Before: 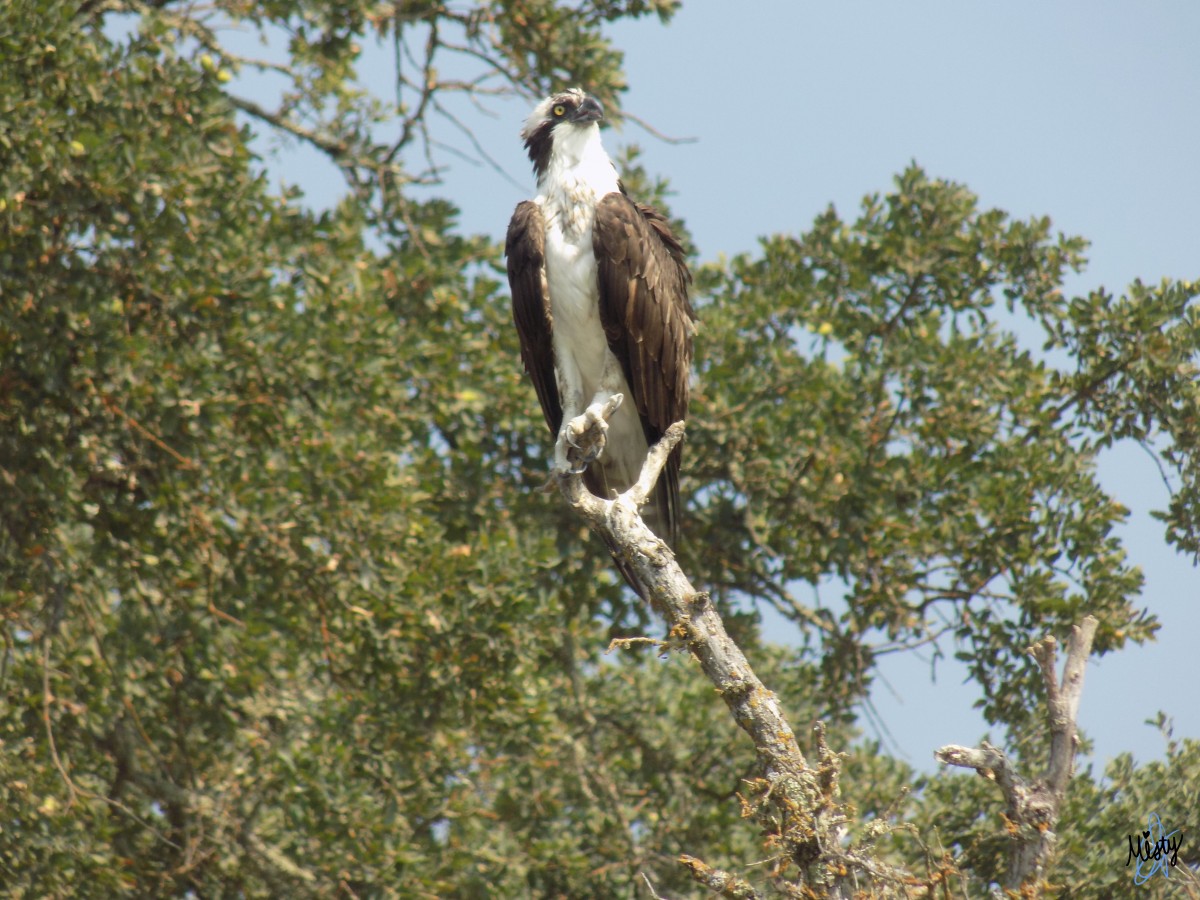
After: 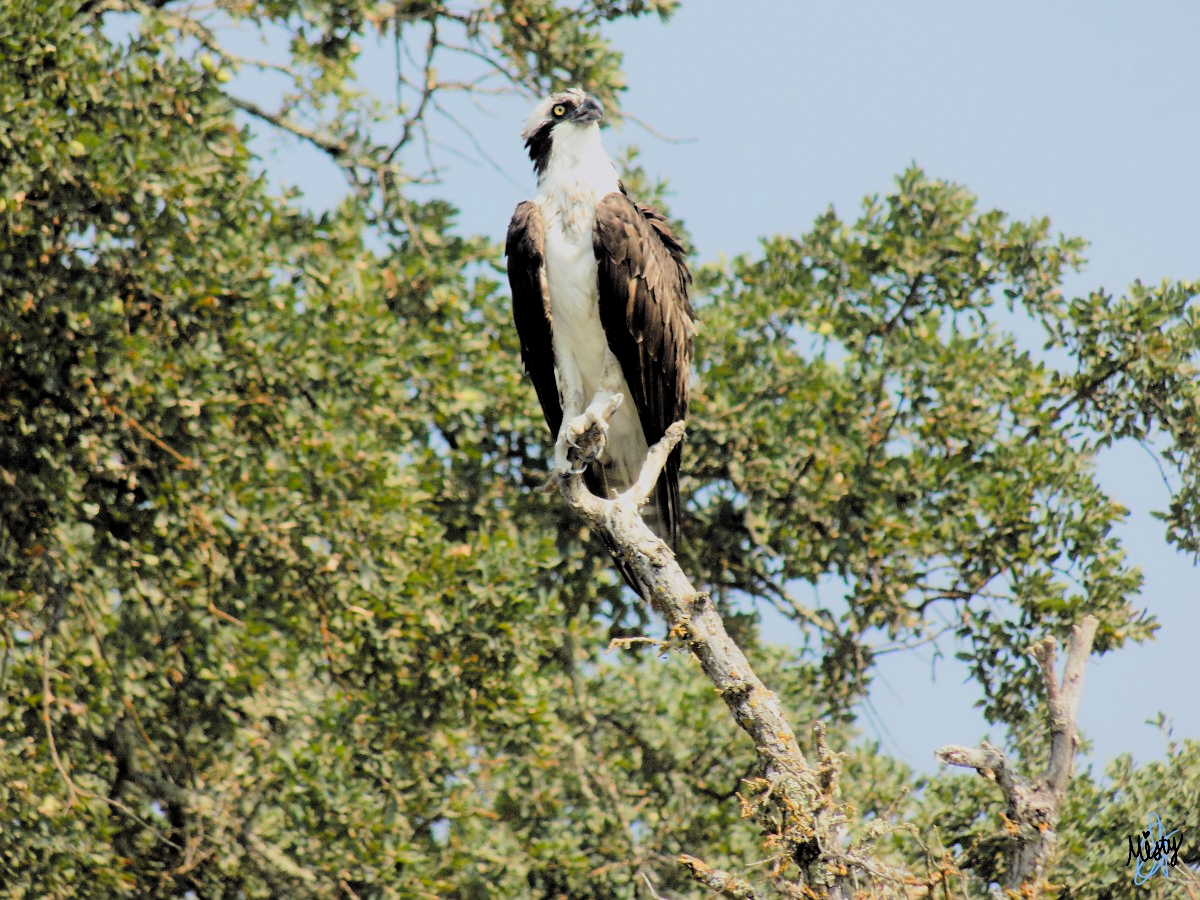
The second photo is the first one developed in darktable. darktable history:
sharpen: amount 0.201
tone curve: curves: ch0 [(0, 0) (0.004, 0.001) (0.133, 0.112) (0.325, 0.362) (0.832, 0.893) (1, 1)]
color balance rgb: power › chroma 0.479%, power › hue 261.06°, global offset › luminance -0.244%, perceptual saturation grading › global saturation 20%, perceptual saturation grading › highlights -25.882%, perceptual saturation grading › shadows 26.166%, perceptual brilliance grading › highlights 11.402%, contrast -29.366%
color correction: highlights a* -0.124, highlights b* 0.092
filmic rgb: black relative exposure -2.79 EV, white relative exposure 4.56 EV, hardness 1.69, contrast 1.263, add noise in highlights 0.001, preserve chrominance luminance Y, color science v3 (2019), use custom middle-gray values true, contrast in highlights soft
